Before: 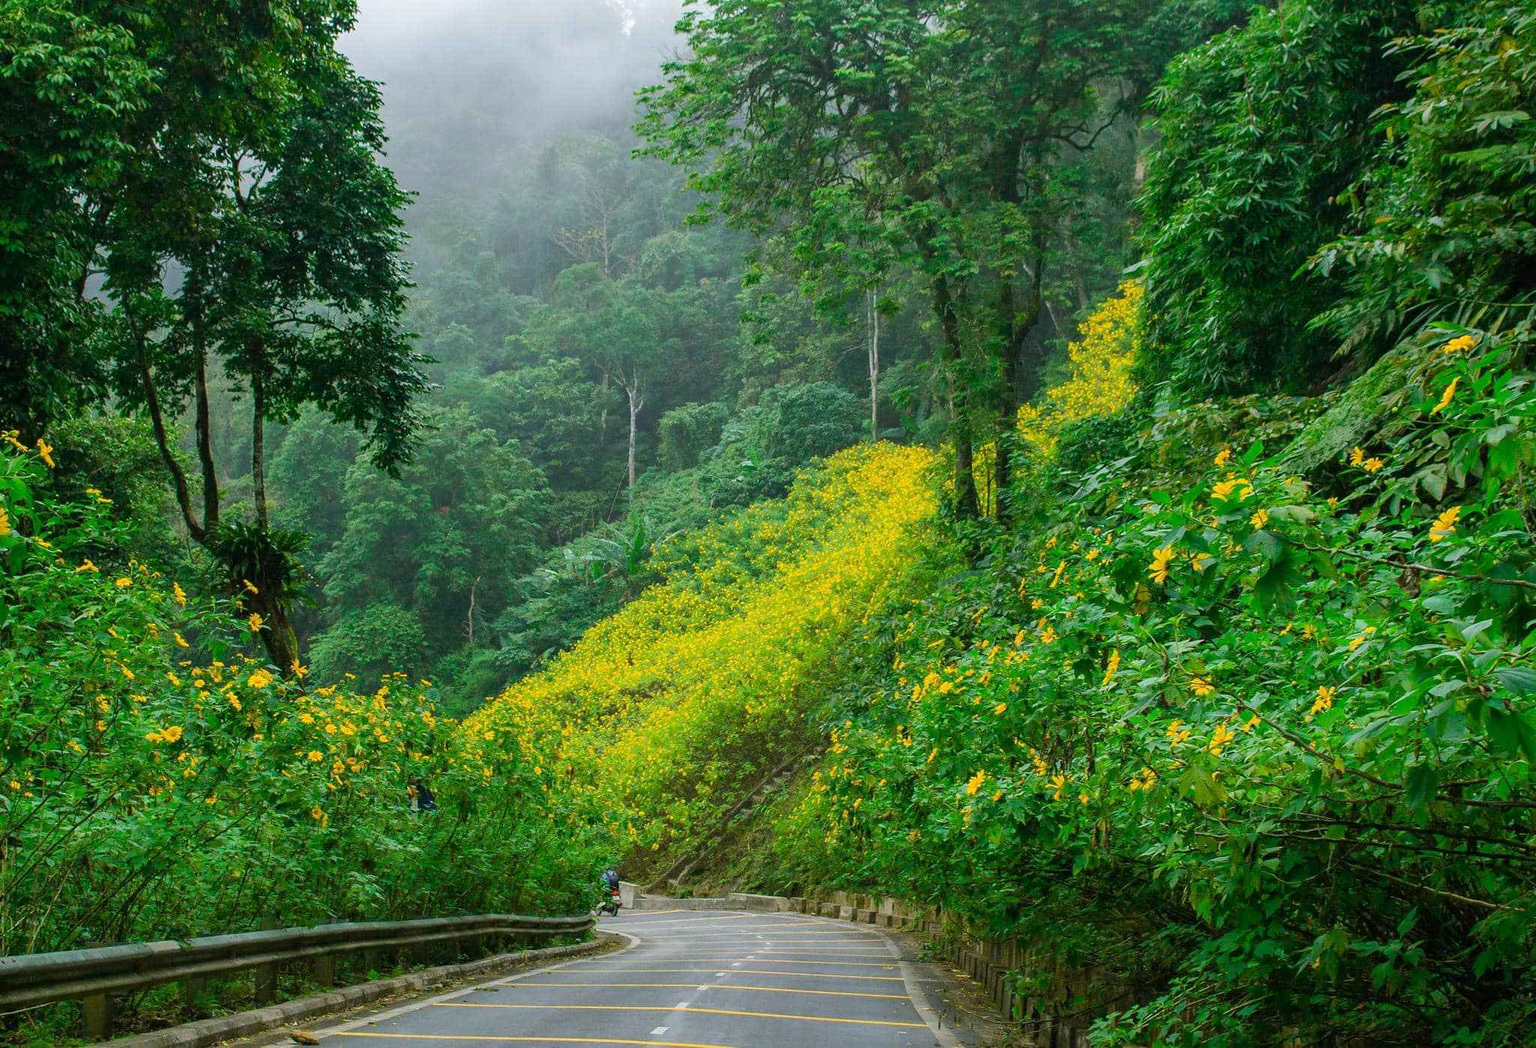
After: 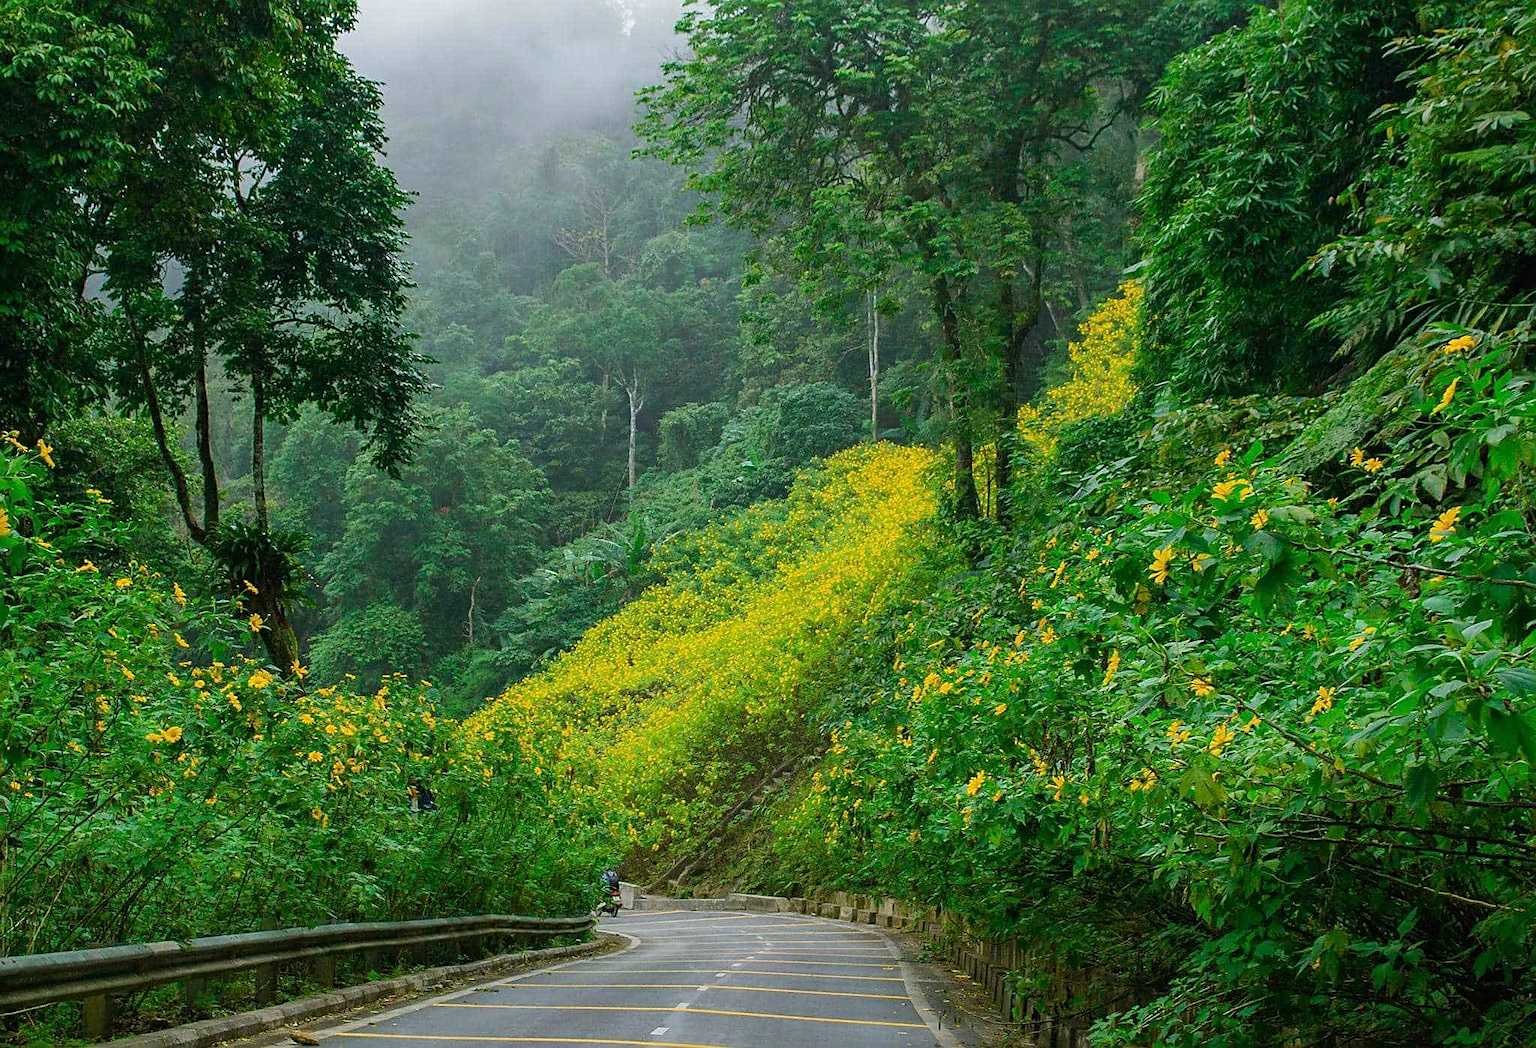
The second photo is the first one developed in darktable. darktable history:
sharpen: on, module defaults
rotate and perspective: crop left 0, crop top 0
exposure: exposure -0.153 EV, compensate highlight preservation false
